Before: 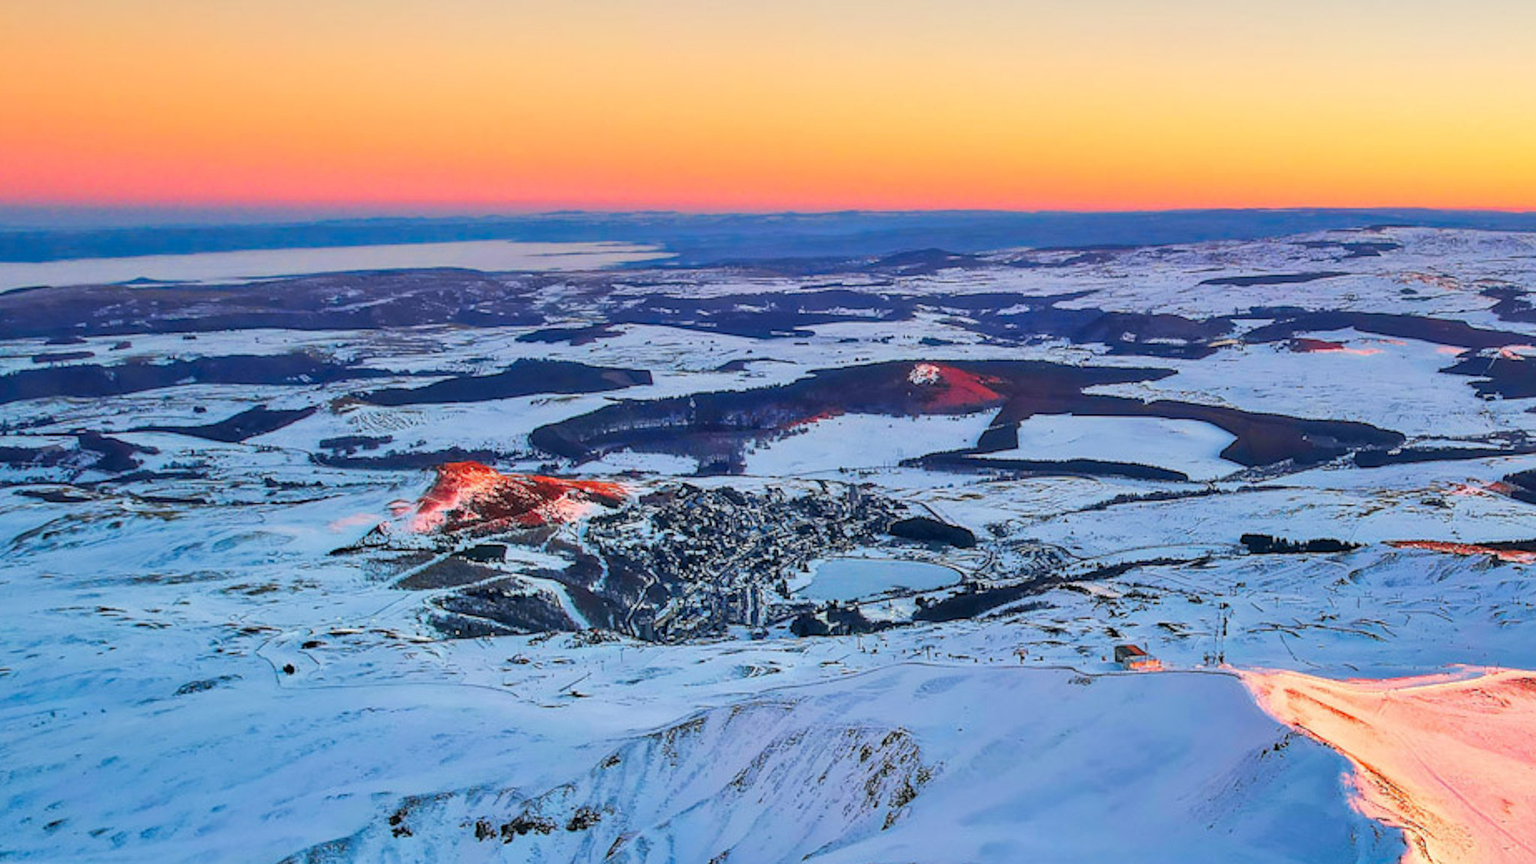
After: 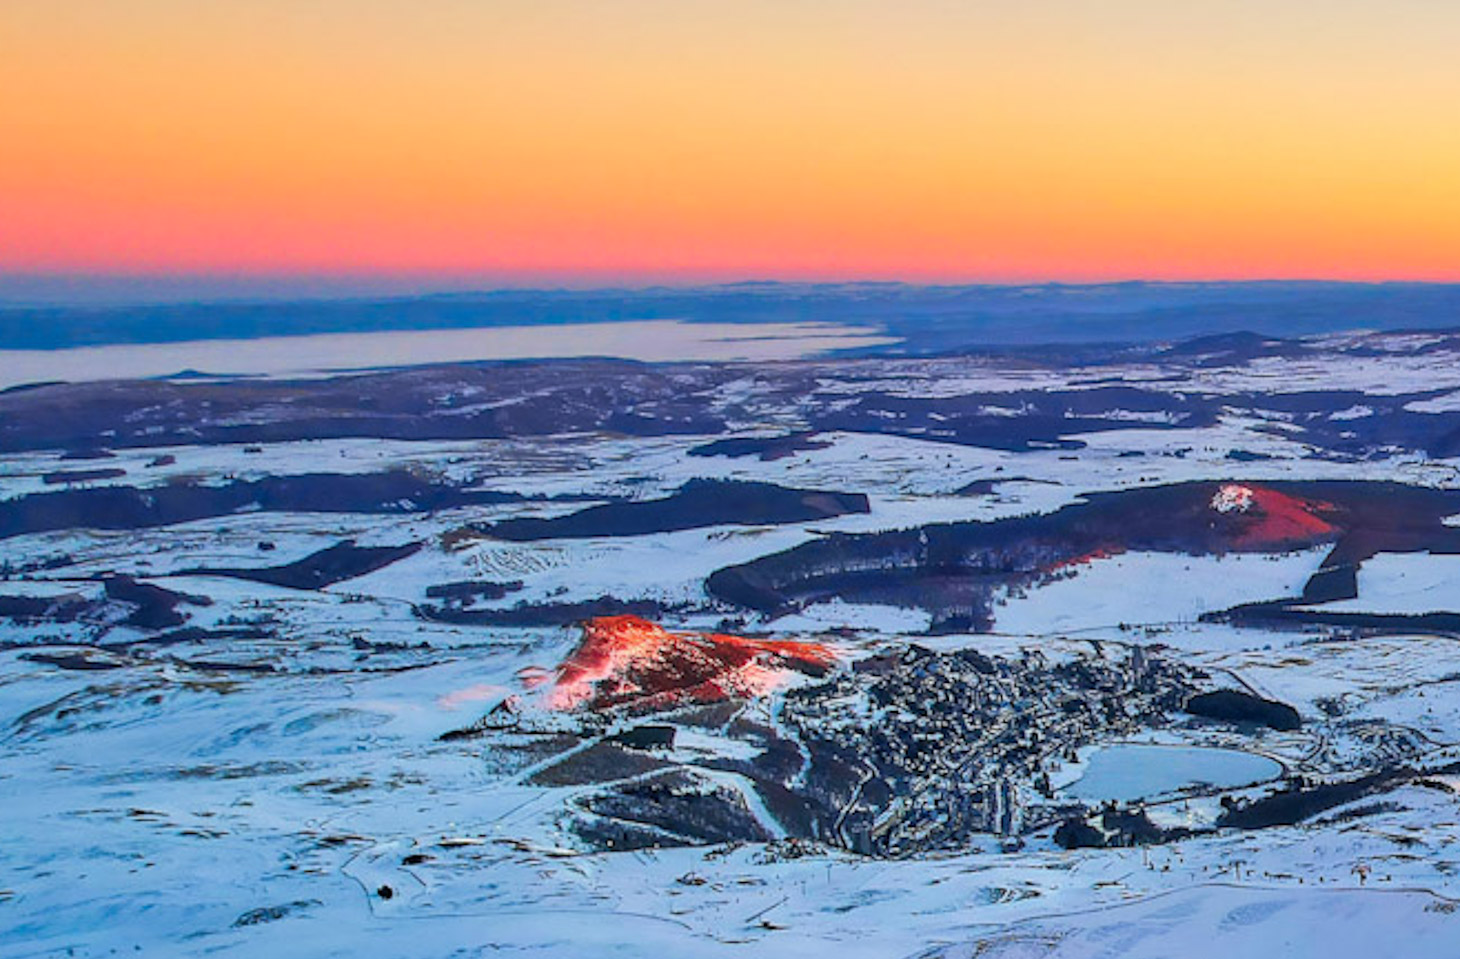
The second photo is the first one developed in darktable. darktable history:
crop: right 28.705%, bottom 16.672%
tone equalizer: on, module defaults
